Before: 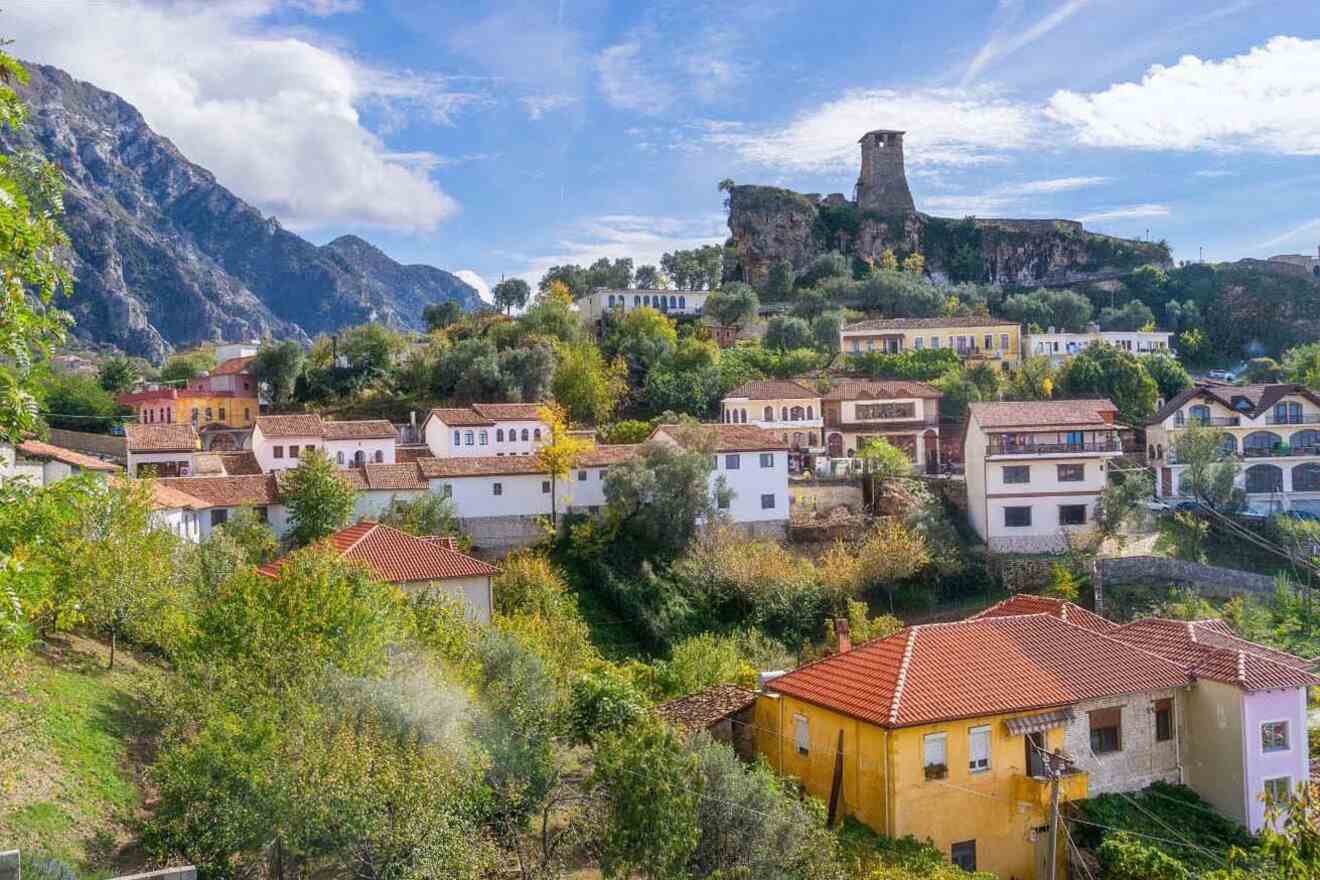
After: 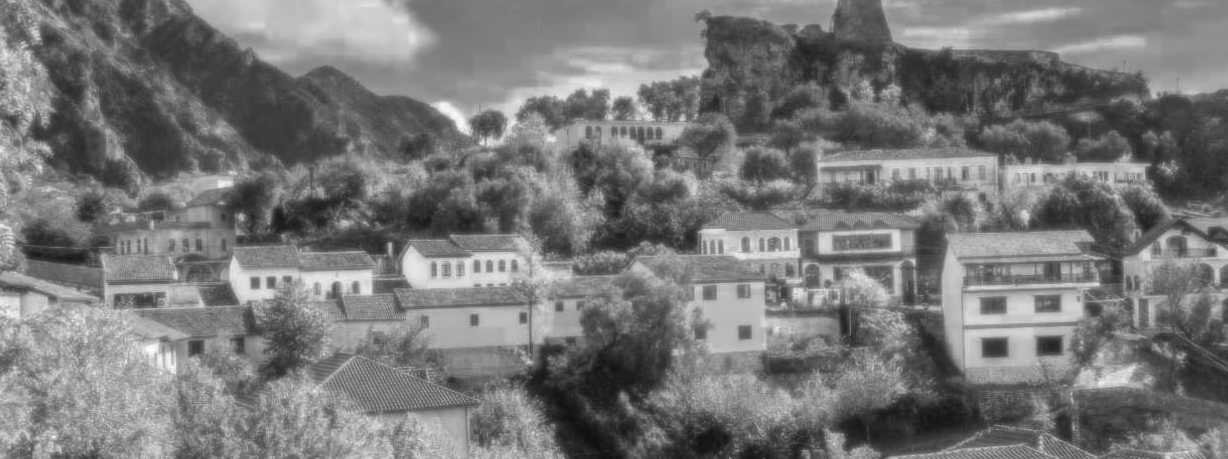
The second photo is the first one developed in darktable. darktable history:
soften: size 8.67%, mix 49%
color balance rgb: linear chroma grading › global chroma 15%, perceptual saturation grading › global saturation 30%
color zones: curves: ch0 [(0.002, 0.593) (0.143, 0.417) (0.285, 0.541) (0.455, 0.289) (0.608, 0.327) (0.727, 0.283) (0.869, 0.571) (1, 0.603)]; ch1 [(0, 0) (0.143, 0) (0.286, 0) (0.429, 0) (0.571, 0) (0.714, 0) (0.857, 0)]
crop: left 1.744%, top 19.225%, right 5.069%, bottom 28.357%
tone curve: curves: ch0 [(0, 0) (0.003, 0.022) (0.011, 0.027) (0.025, 0.038) (0.044, 0.056) (0.069, 0.081) (0.1, 0.11) (0.136, 0.145) (0.177, 0.185) (0.224, 0.229) (0.277, 0.278) (0.335, 0.335) (0.399, 0.399) (0.468, 0.468) (0.543, 0.543) (0.623, 0.623) (0.709, 0.705) (0.801, 0.793) (0.898, 0.887) (1, 1)], preserve colors none
